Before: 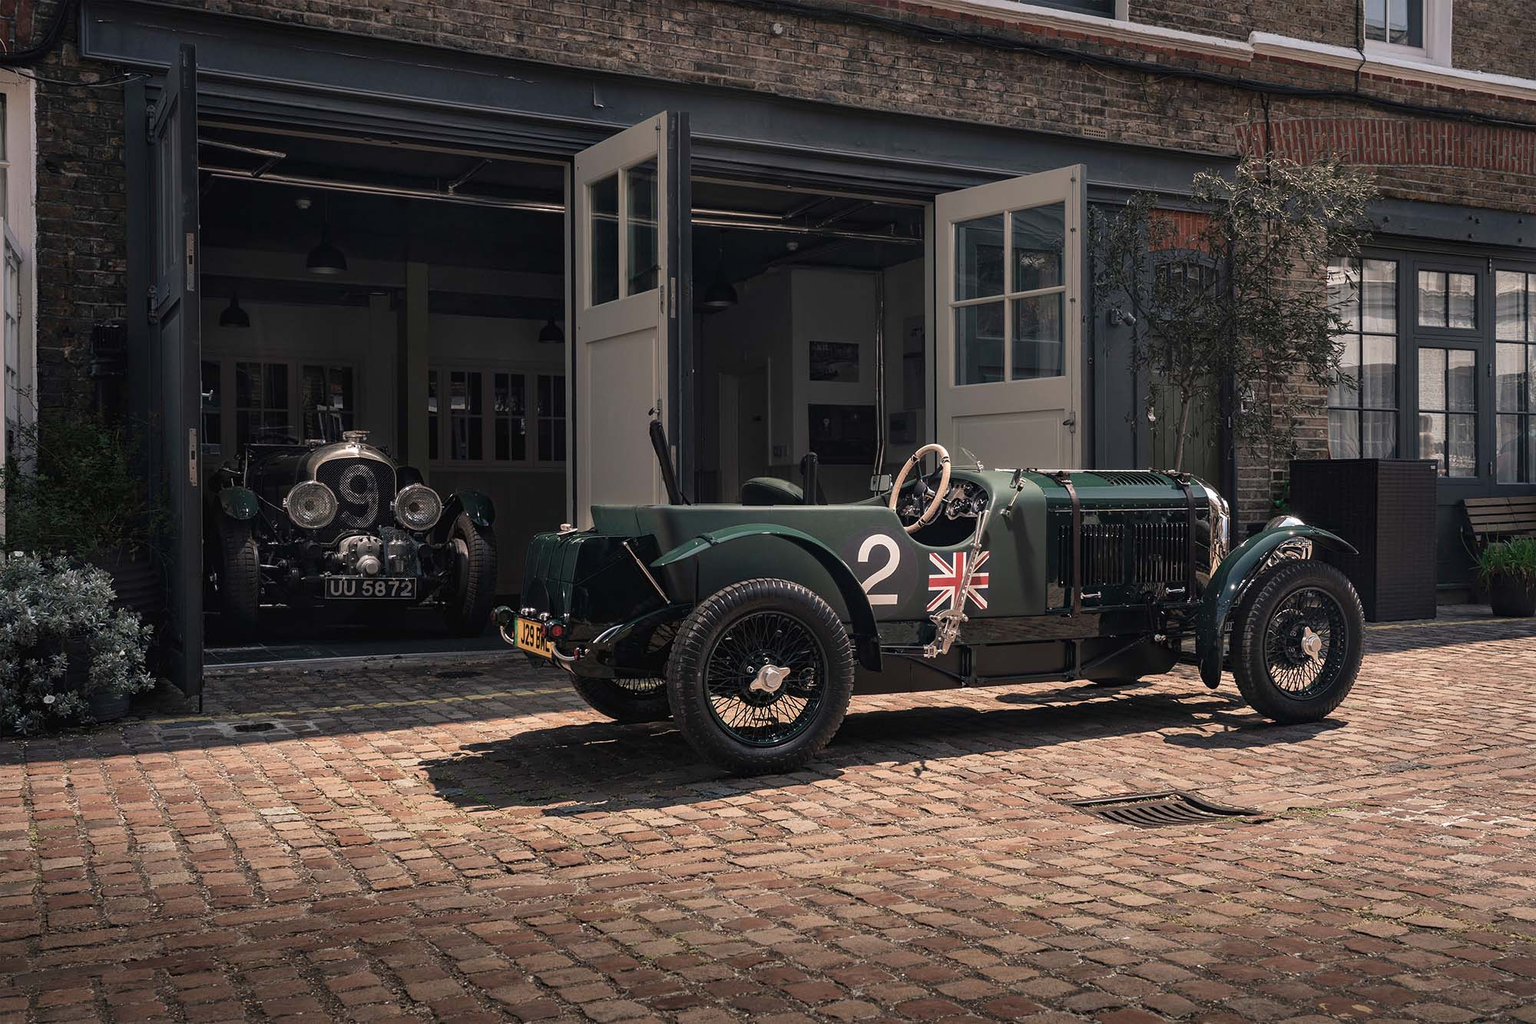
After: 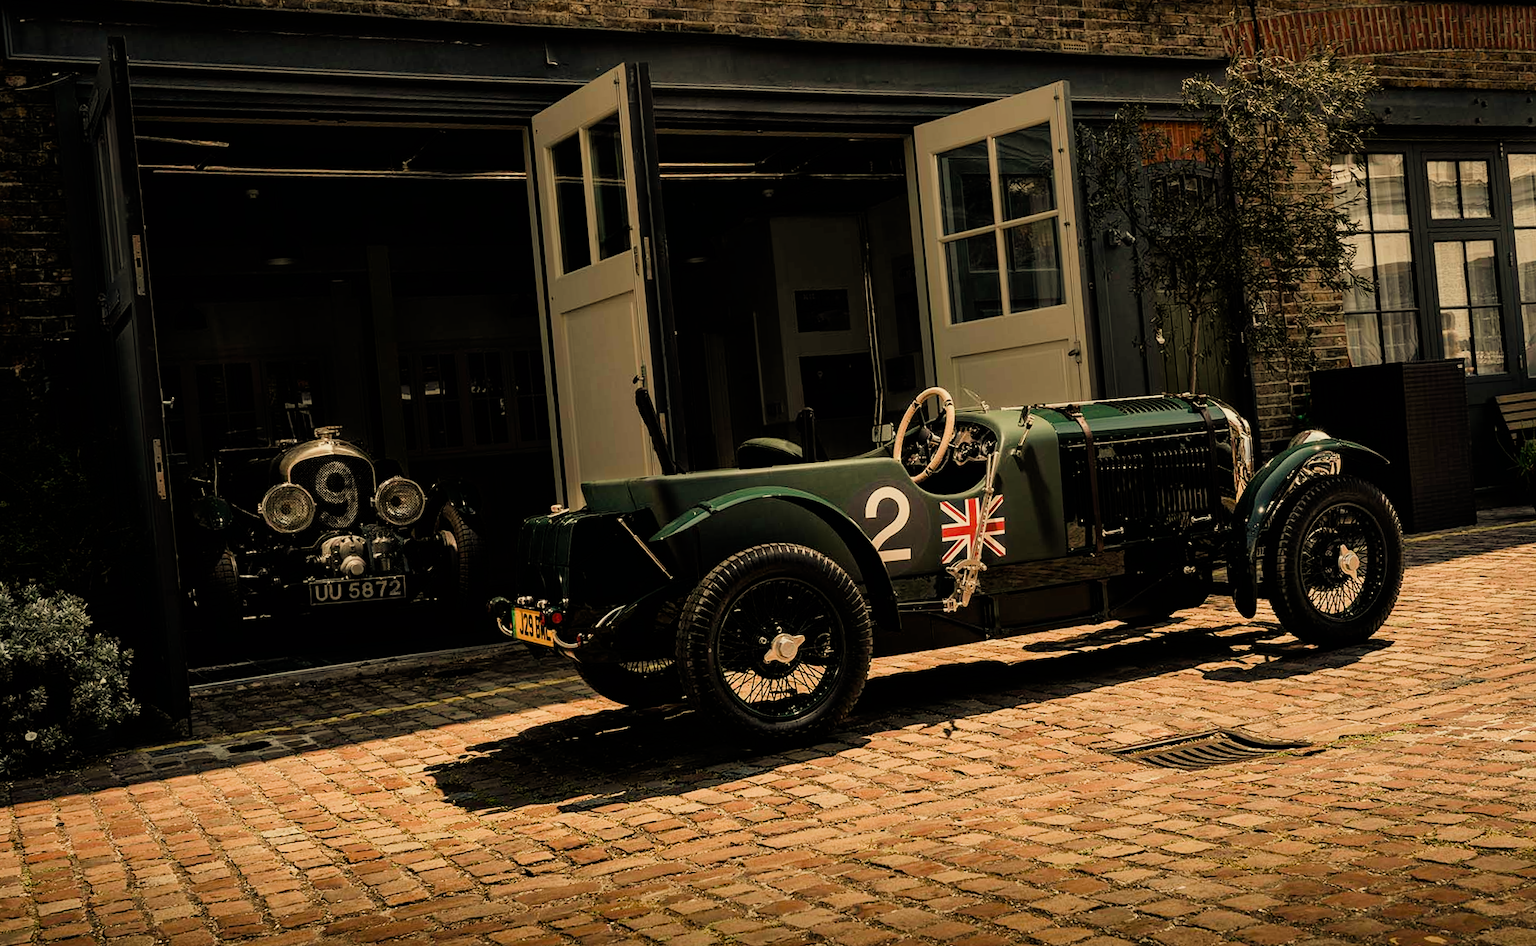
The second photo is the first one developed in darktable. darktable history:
rotate and perspective: rotation -5°, crop left 0.05, crop right 0.952, crop top 0.11, crop bottom 0.89
color balance rgb: perceptual saturation grading › global saturation 35%, perceptual saturation grading › highlights -30%, perceptual saturation grading › shadows 35%, perceptual brilliance grading › global brilliance 3%, perceptual brilliance grading › highlights -3%, perceptual brilliance grading › shadows 3%
white balance: red 1.08, blue 0.791
tone equalizer: on, module defaults
filmic rgb: black relative exposure -5 EV, hardness 2.88, contrast 1.3, highlights saturation mix -30%
